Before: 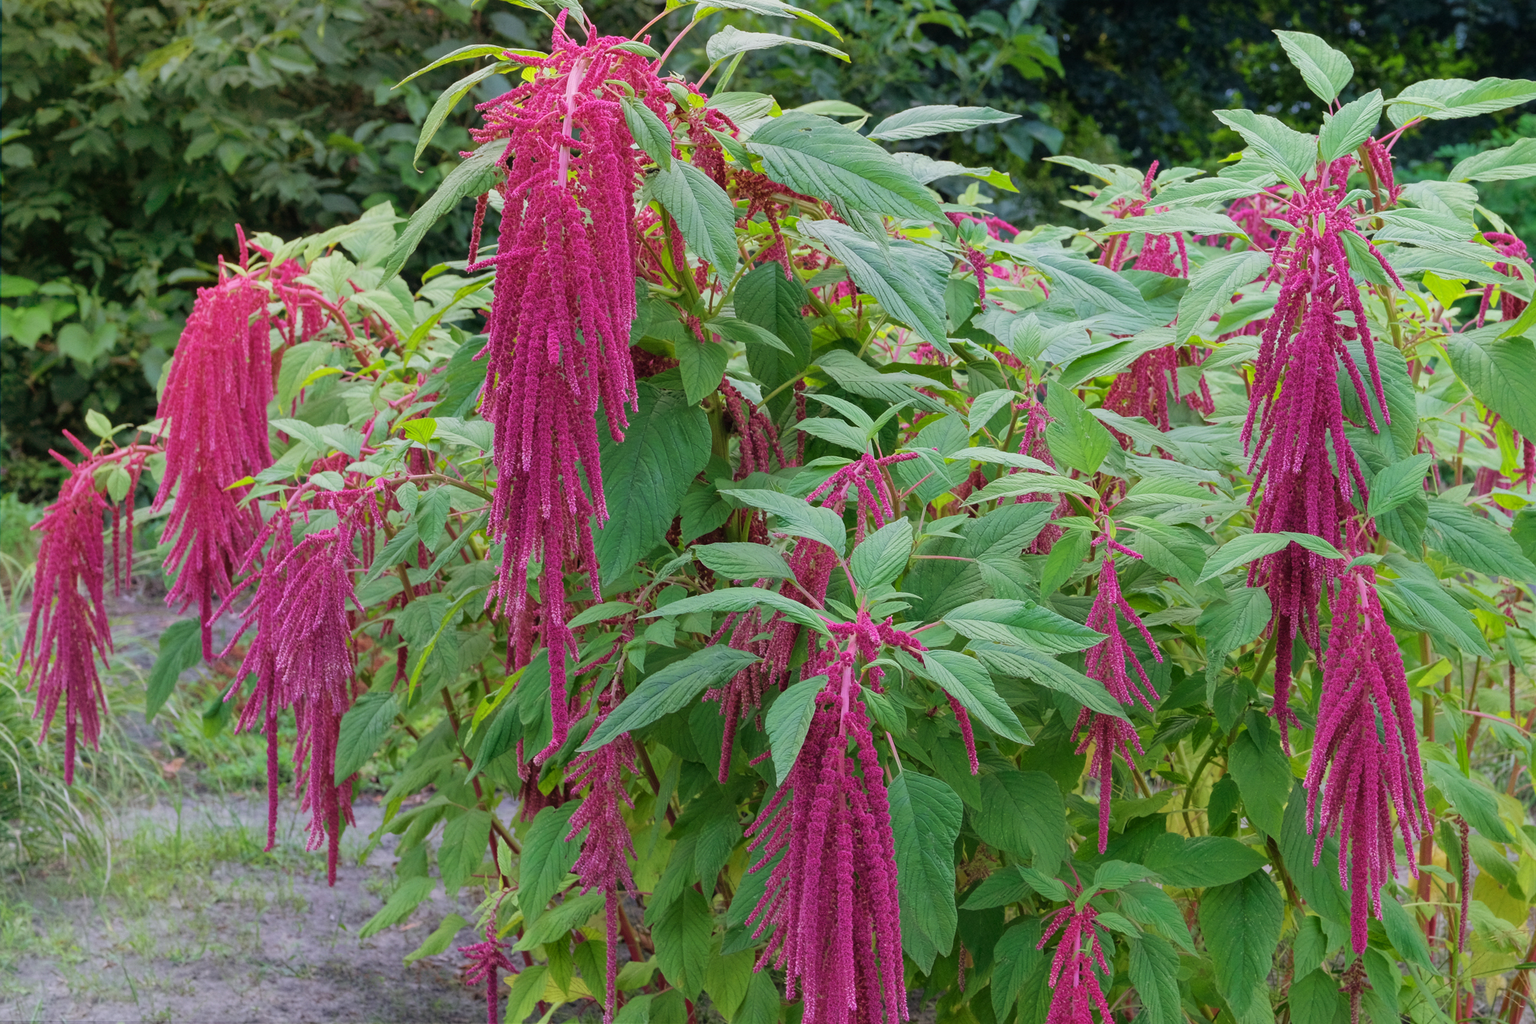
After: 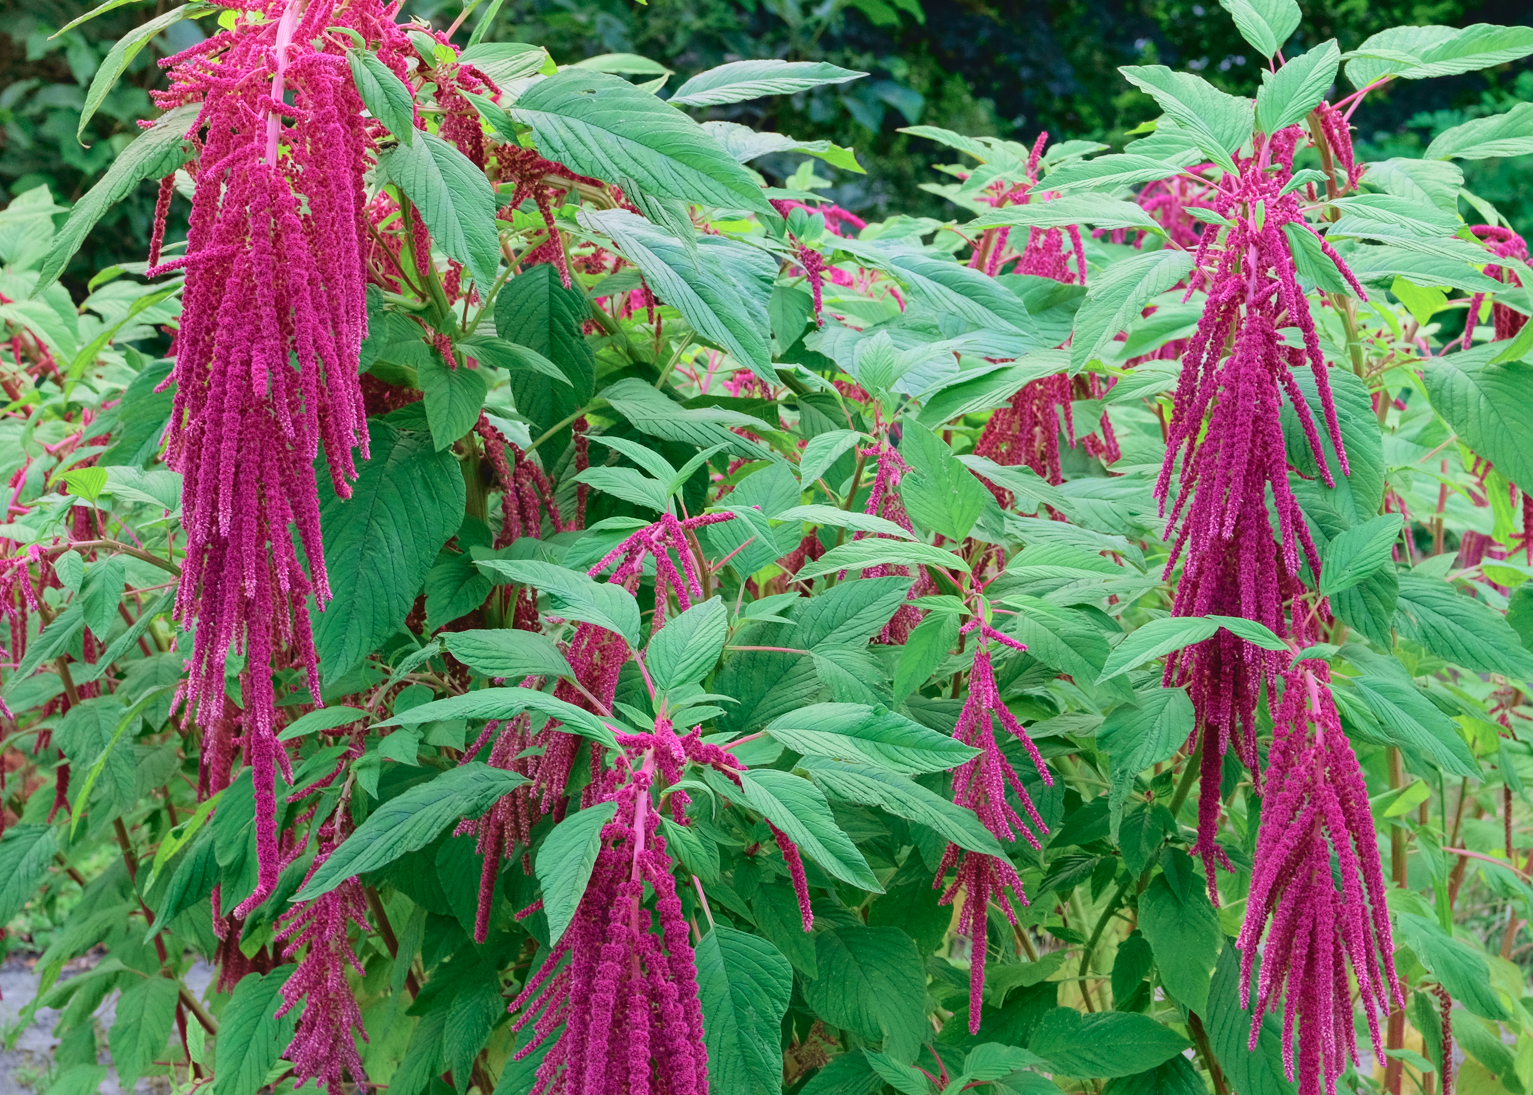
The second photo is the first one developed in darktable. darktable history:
crop: left 23.095%, top 5.827%, bottom 11.854%
tone curve: curves: ch0 [(0, 0.039) (0.104, 0.103) (0.273, 0.267) (0.448, 0.487) (0.704, 0.761) (0.886, 0.922) (0.994, 0.971)]; ch1 [(0, 0) (0.335, 0.298) (0.446, 0.413) (0.485, 0.487) (0.515, 0.503) (0.566, 0.563) (0.641, 0.655) (1, 1)]; ch2 [(0, 0) (0.314, 0.301) (0.421, 0.411) (0.502, 0.494) (0.528, 0.54) (0.557, 0.559) (0.612, 0.605) (0.722, 0.686) (1, 1)], color space Lab, independent channels, preserve colors none
